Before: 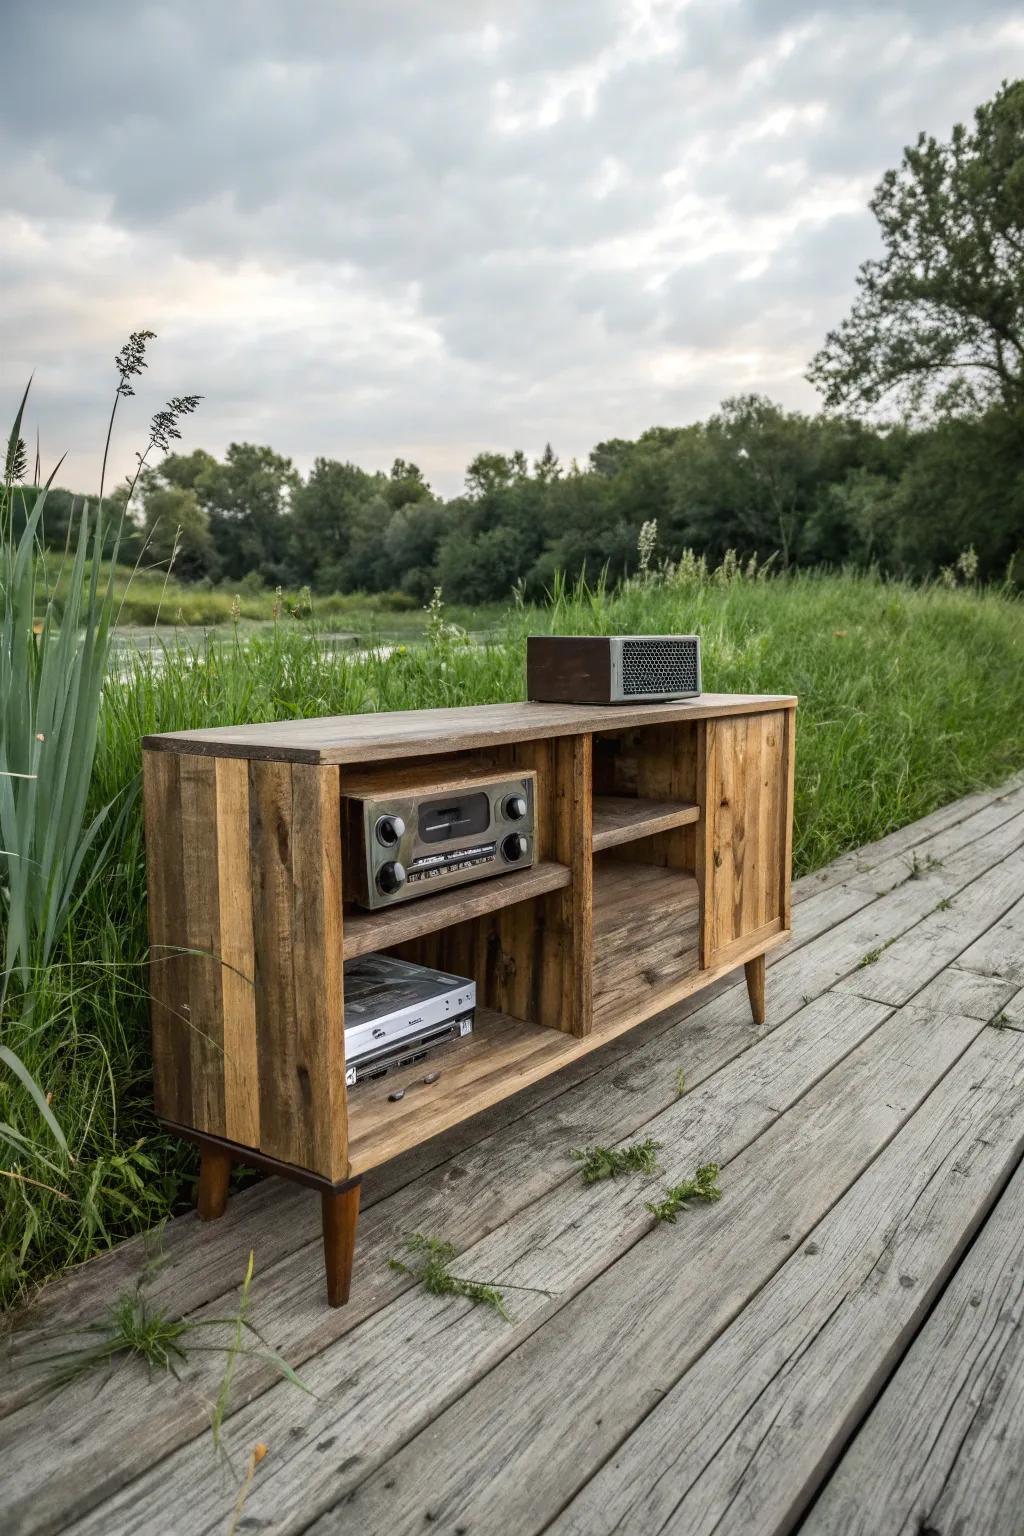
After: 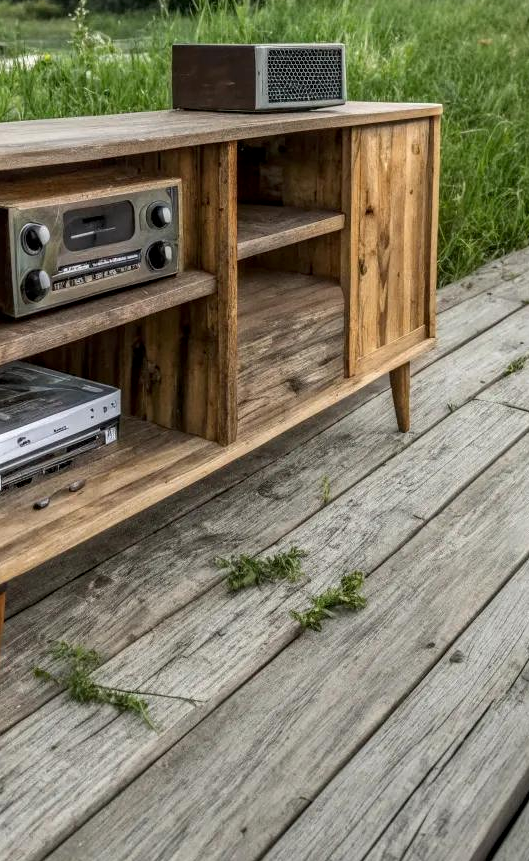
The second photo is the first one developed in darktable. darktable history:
crop: left 34.693%, top 38.542%, right 13.61%, bottom 5.345%
local contrast: on, module defaults
